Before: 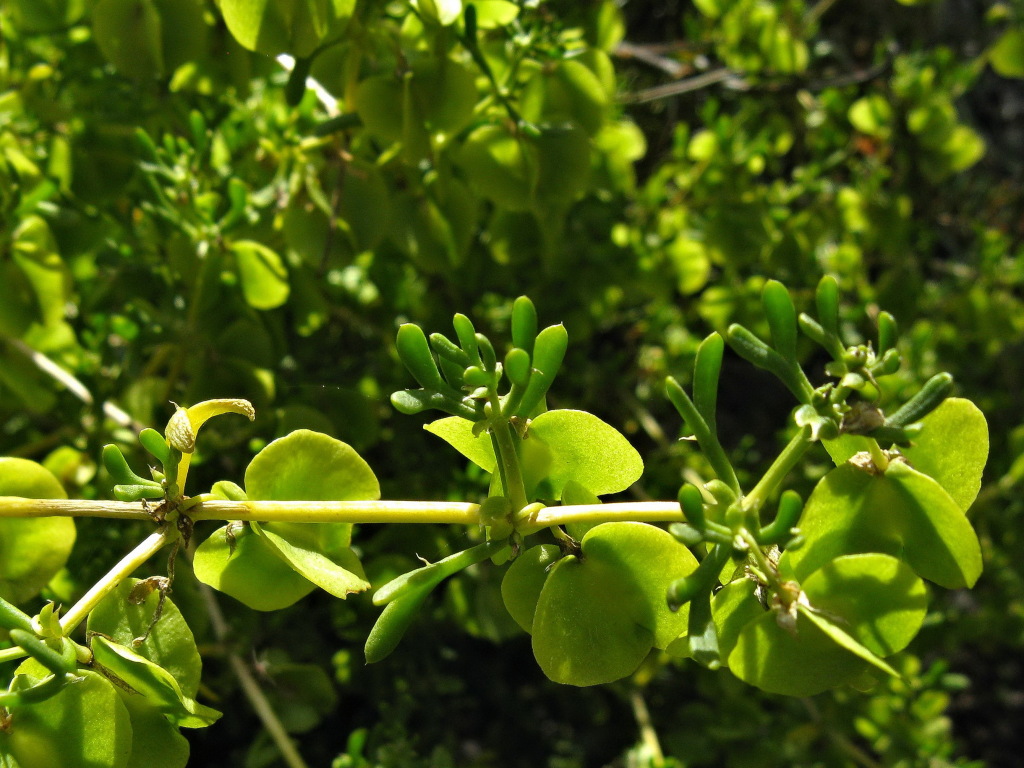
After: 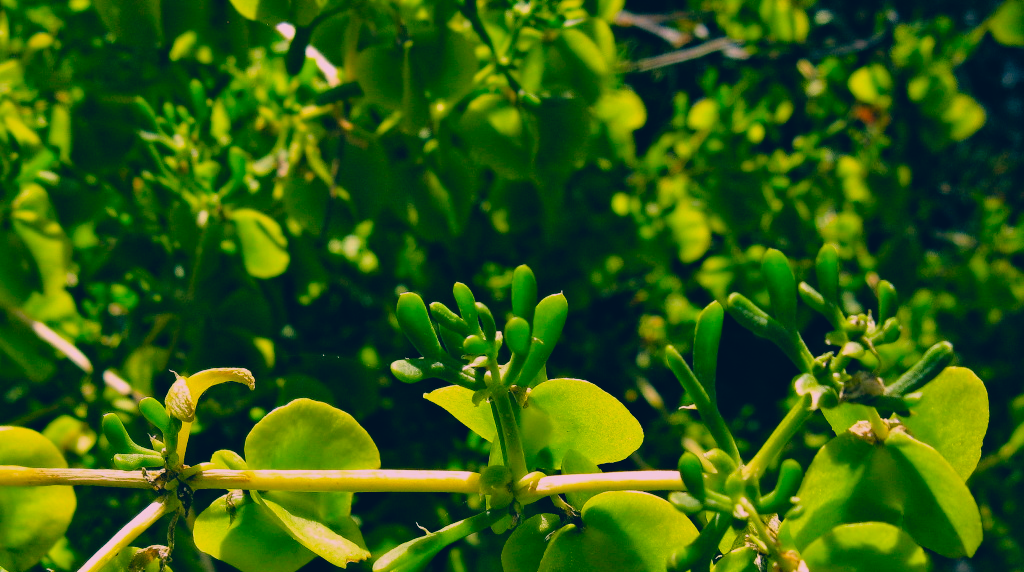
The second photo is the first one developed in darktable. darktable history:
haze removal: compatibility mode true, adaptive false
filmic rgb: black relative exposure -7.65 EV, white relative exposure 4.56 EV, threshold 5.95 EV, hardness 3.61, enable highlight reconstruction true
crop: top 4.139%, bottom 21.323%
color correction: highlights a* 16.94, highlights b* 0.223, shadows a* -14.81, shadows b* -14.49, saturation 1.5
